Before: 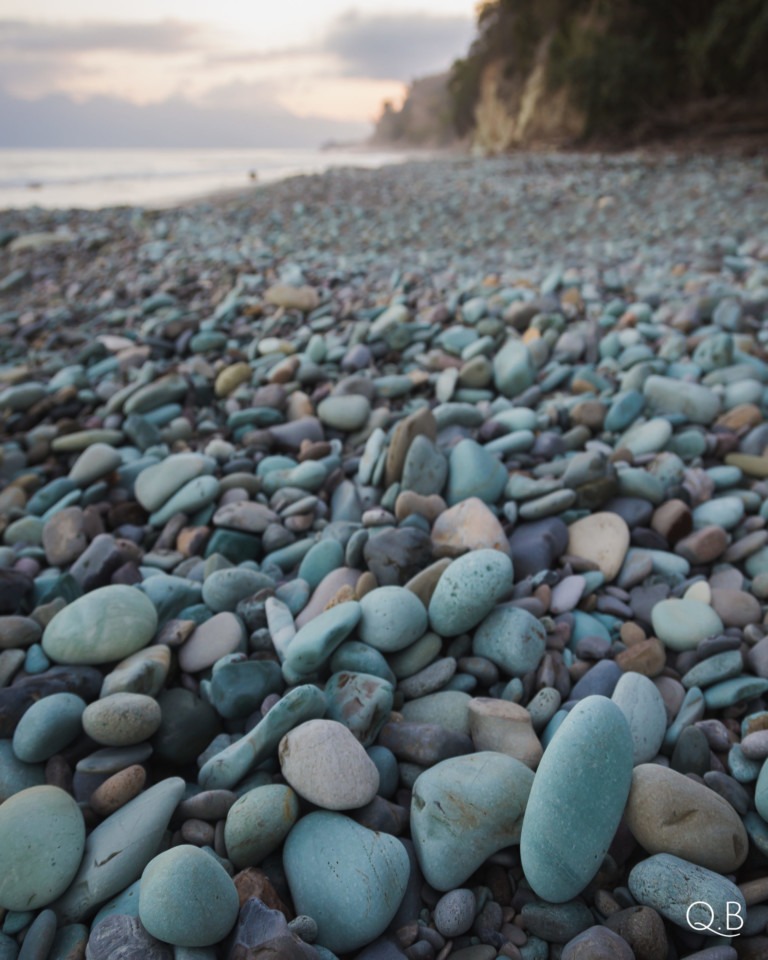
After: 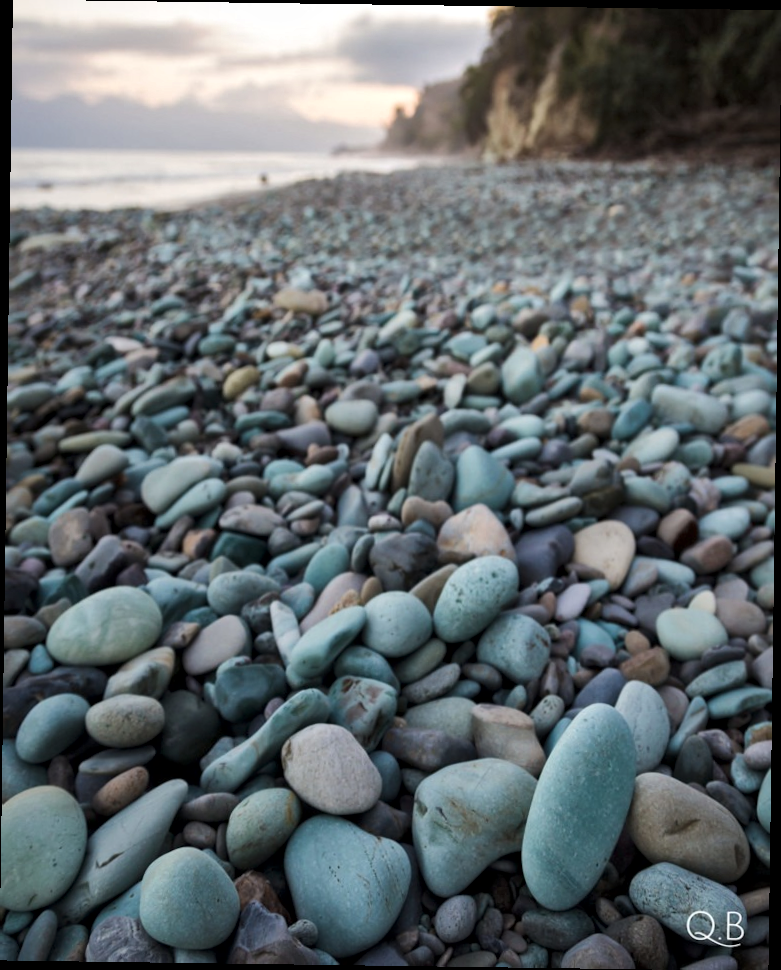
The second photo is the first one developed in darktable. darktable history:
rotate and perspective: rotation 0.8°, automatic cropping off
levels: levels [0.016, 0.492, 0.969]
local contrast: mode bilateral grid, contrast 20, coarseness 20, detail 150%, midtone range 0.2
